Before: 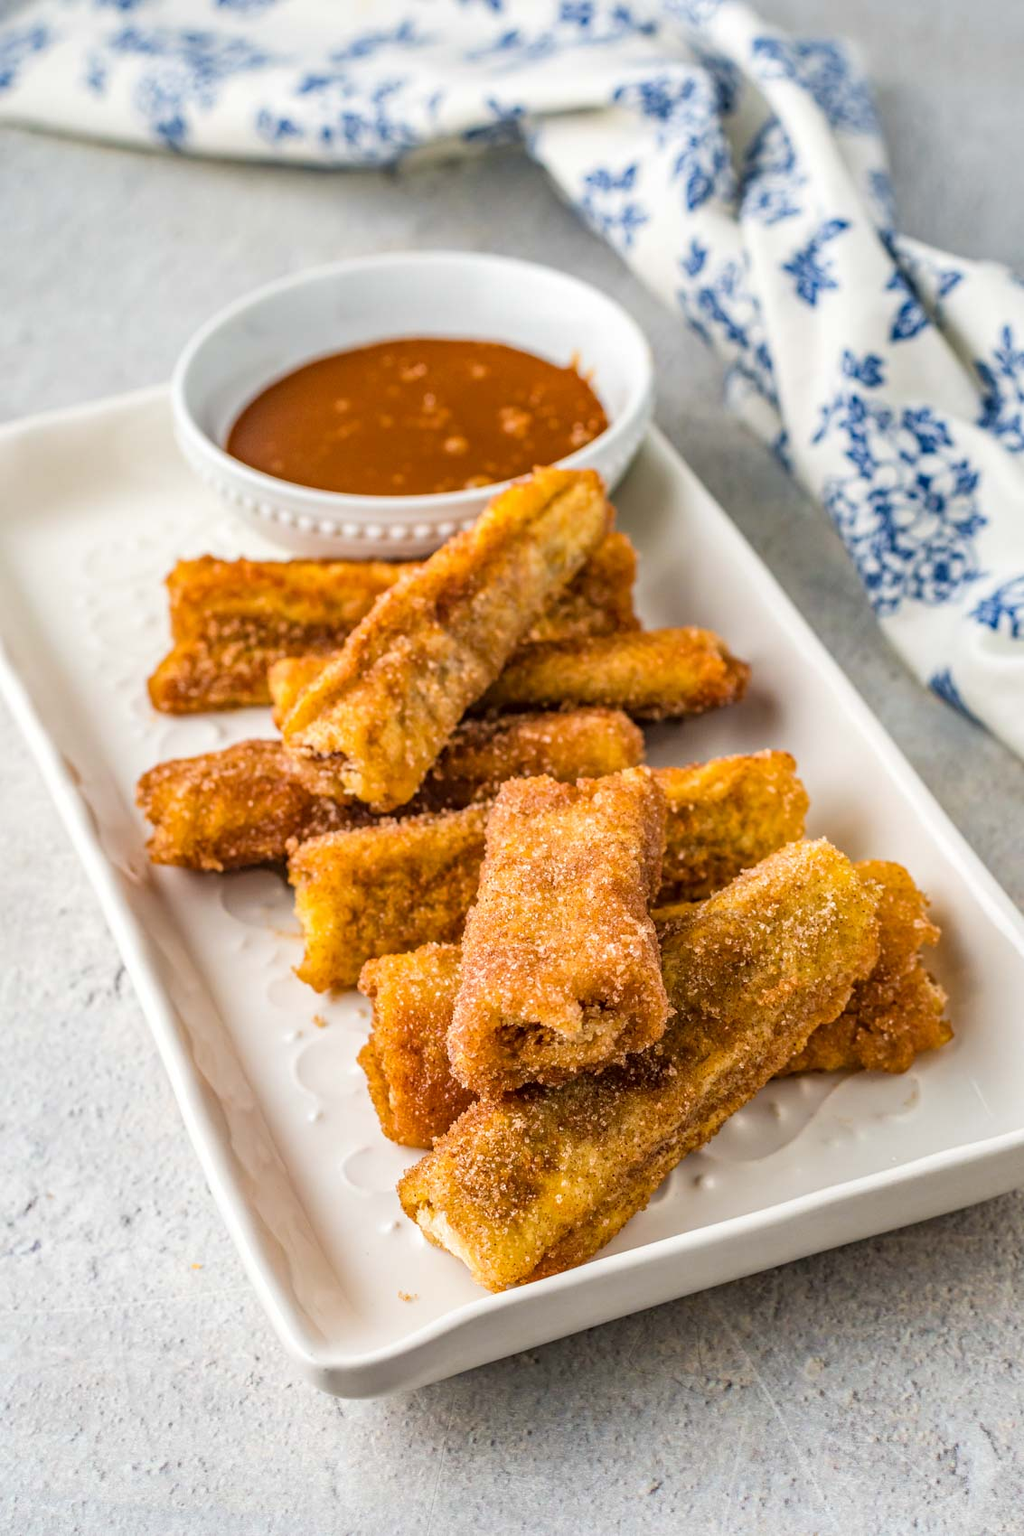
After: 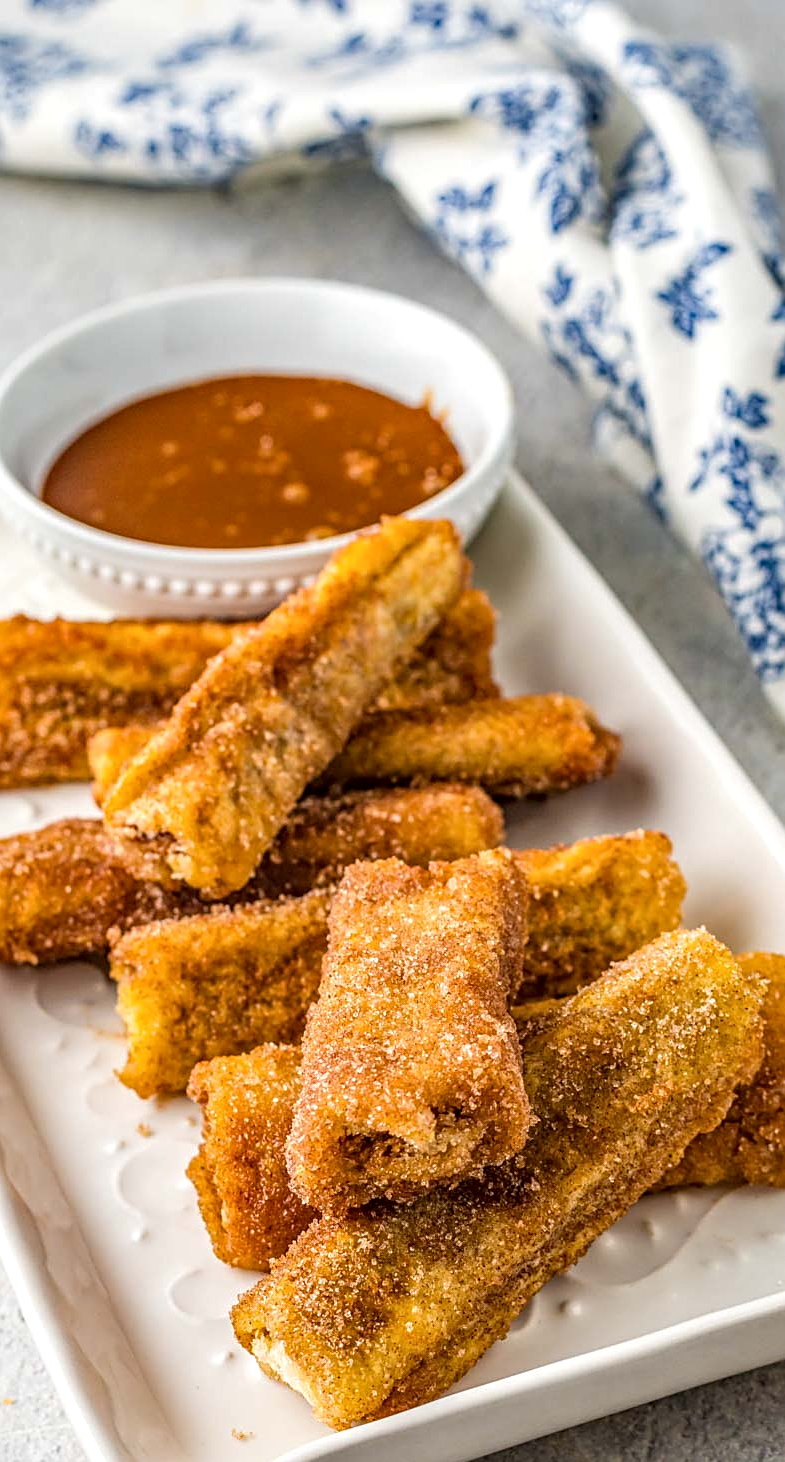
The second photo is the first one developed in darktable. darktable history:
crop: left 18.479%, right 12.2%, bottom 13.971%
sharpen: on, module defaults
local contrast: on, module defaults
